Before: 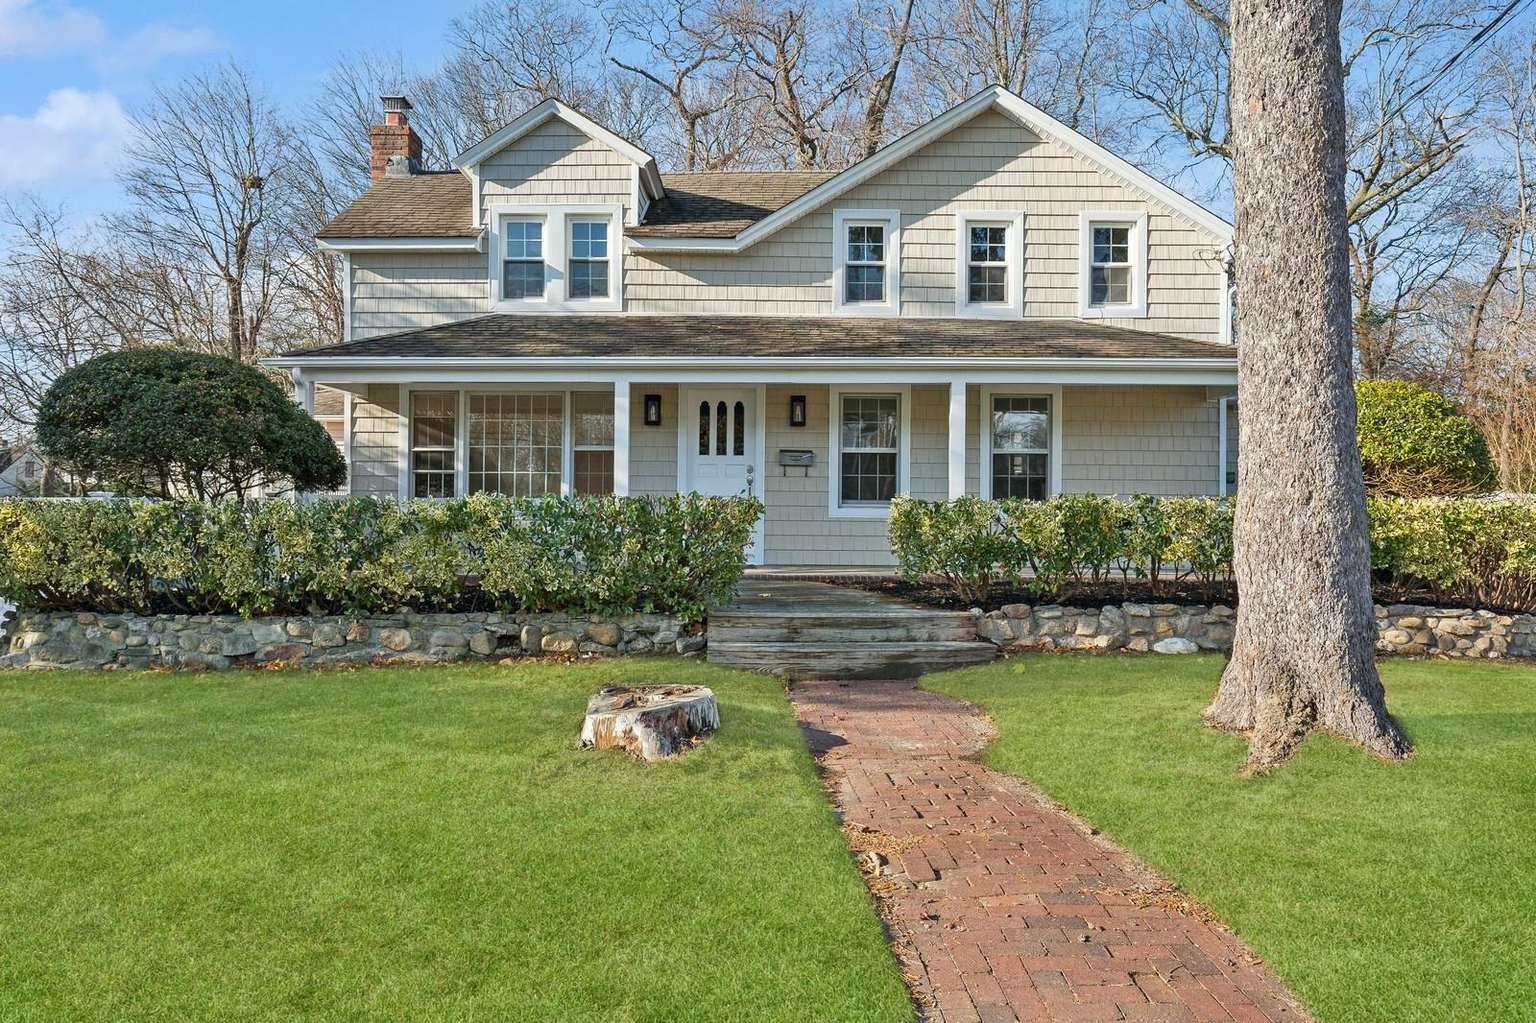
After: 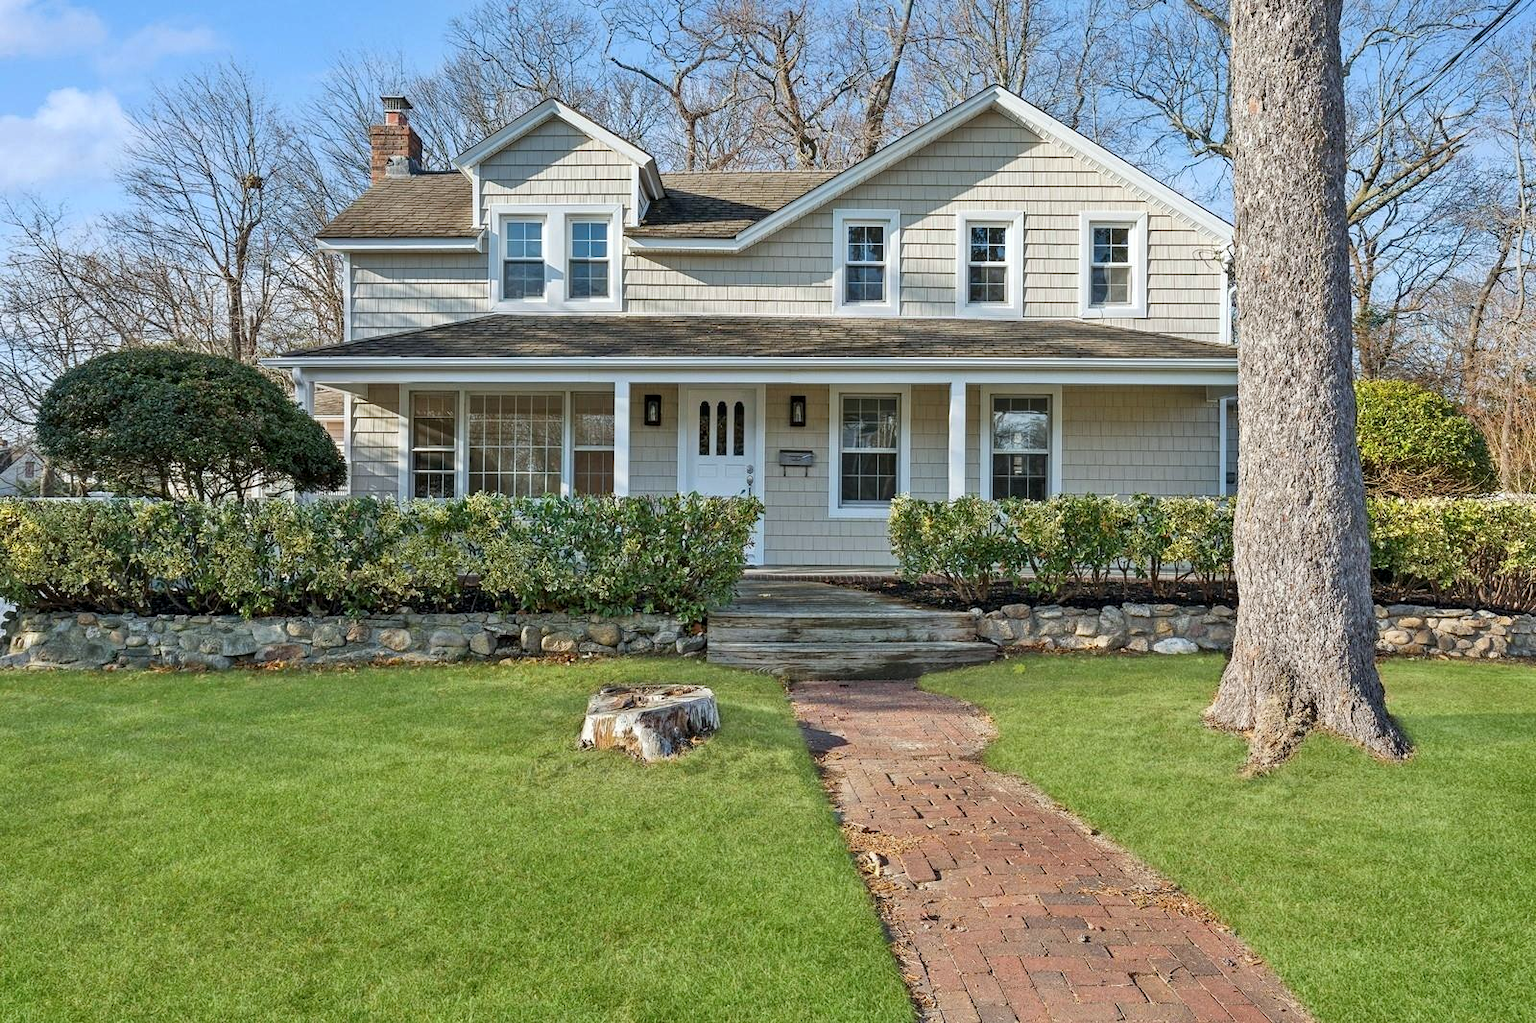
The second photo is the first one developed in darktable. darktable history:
local contrast: highlights 100%, shadows 100%, detail 120%, midtone range 0.2
white balance: red 0.982, blue 1.018
